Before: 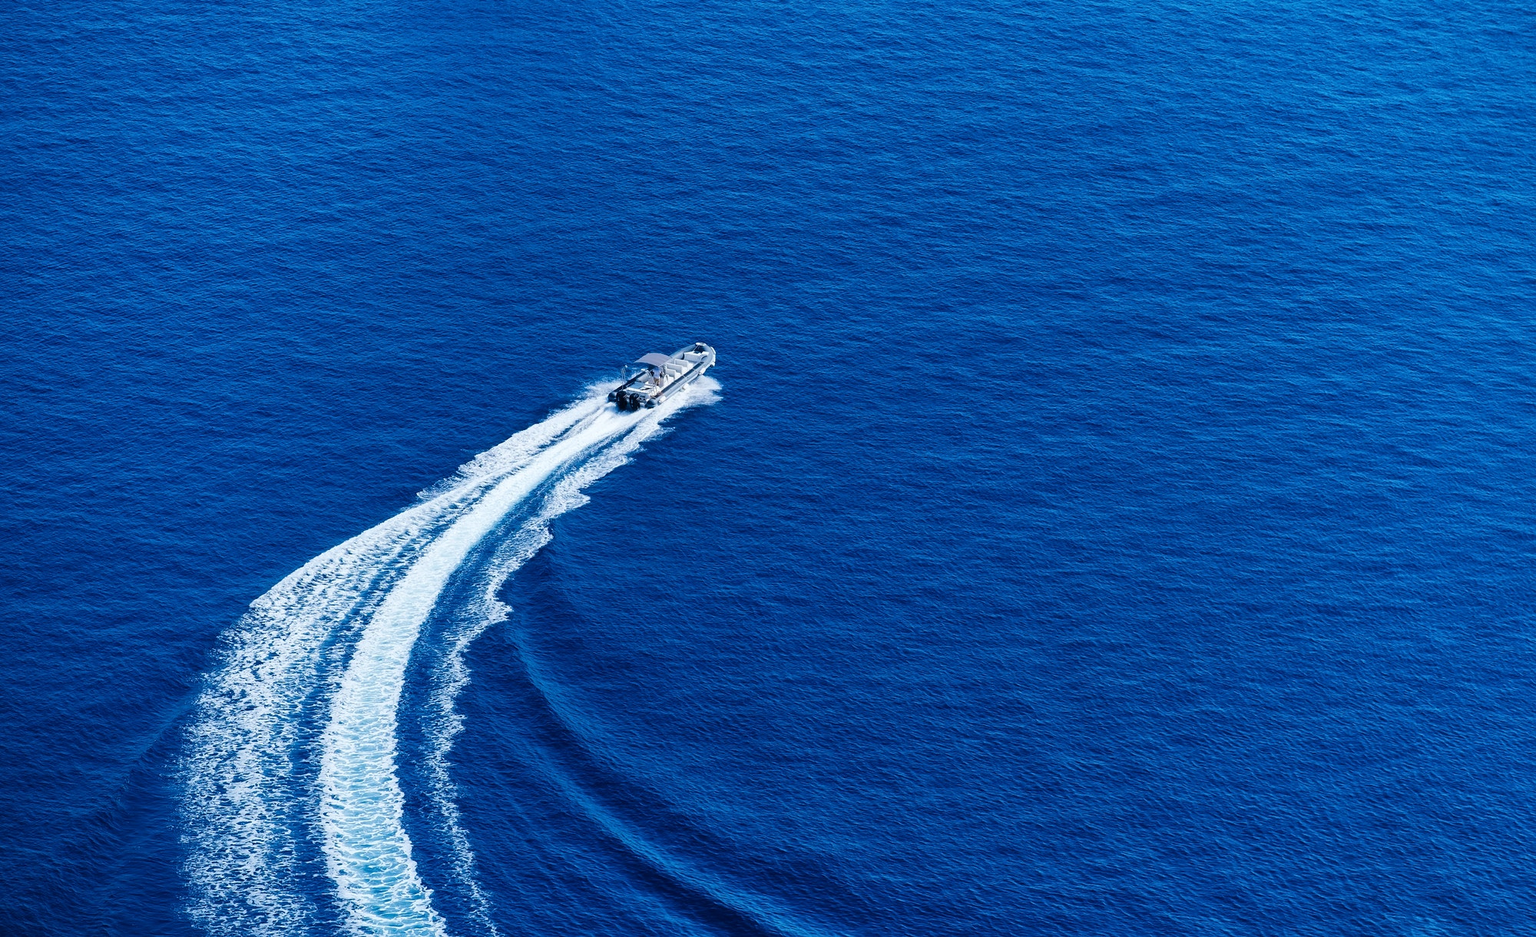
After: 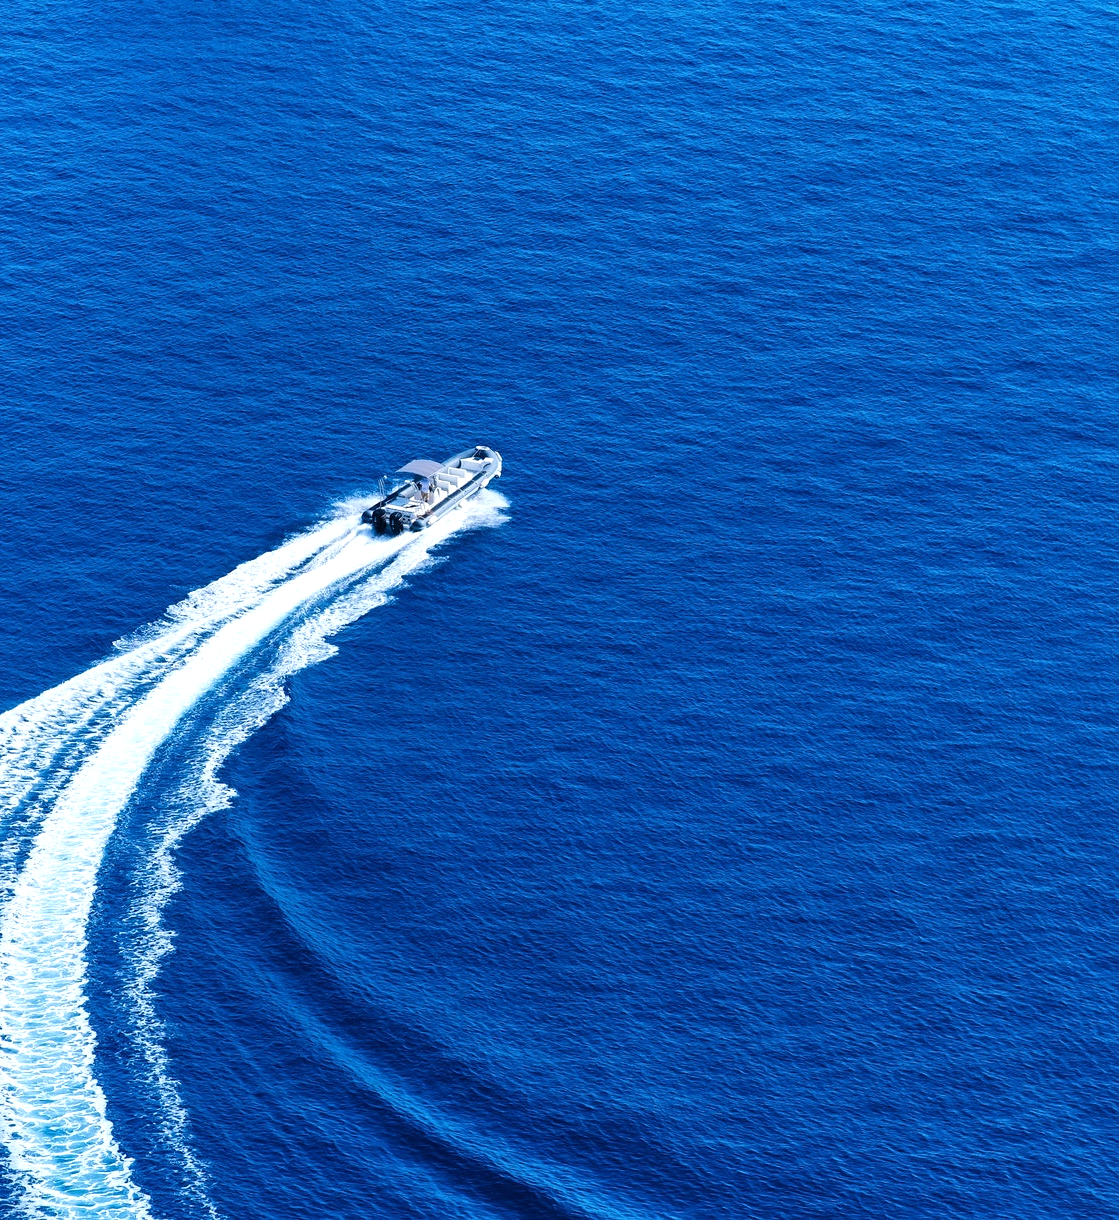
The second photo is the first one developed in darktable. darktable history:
exposure: exposure 0.464 EV, compensate highlight preservation false
crop: left 21.518%, right 22.528%
